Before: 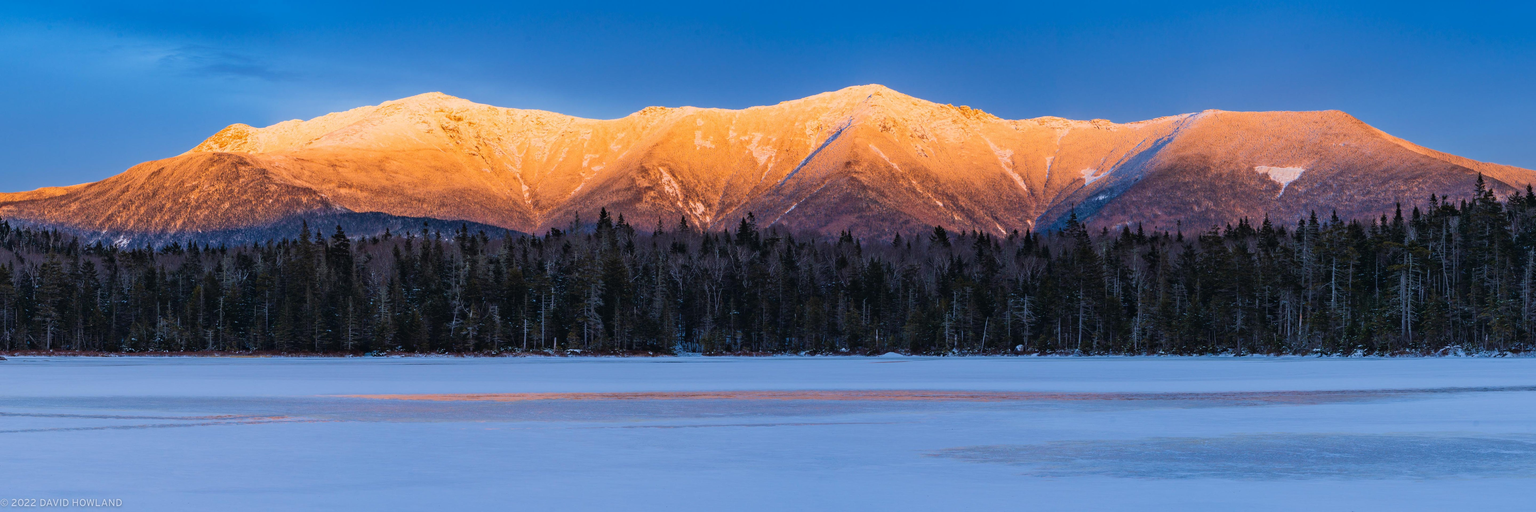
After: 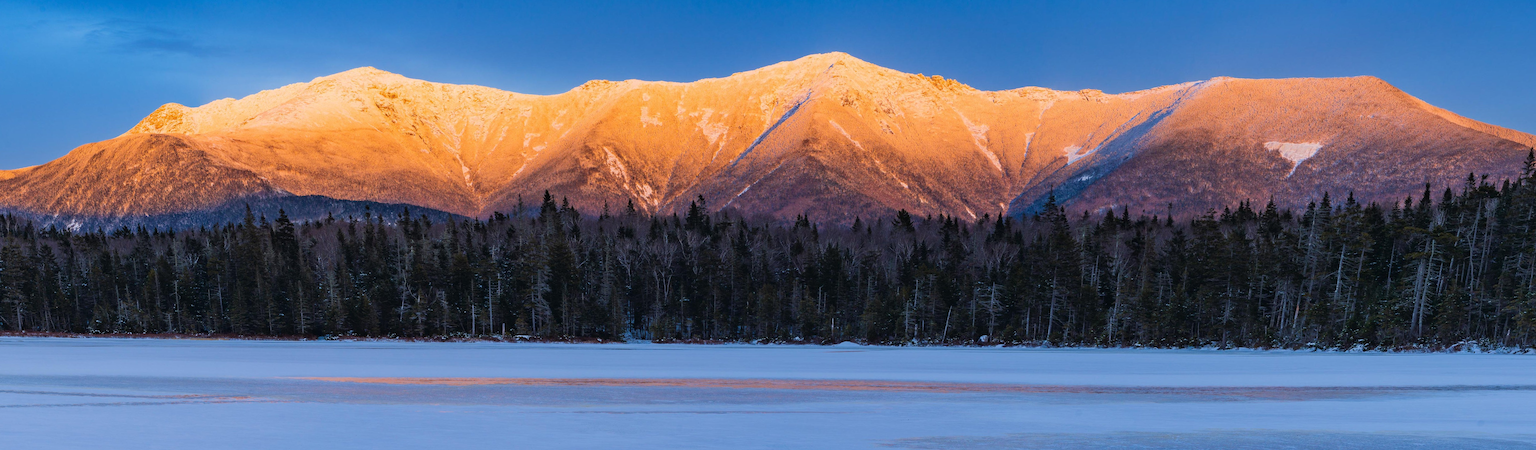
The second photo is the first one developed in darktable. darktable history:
crop and rotate: top 5.609%, bottom 5.609%
rotate and perspective: rotation 0.062°, lens shift (vertical) 0.115, lens shift (horizontal) -0.133, crop left 0.047, crop right 0.94, crop top 0.061, crop bottom 0.94
